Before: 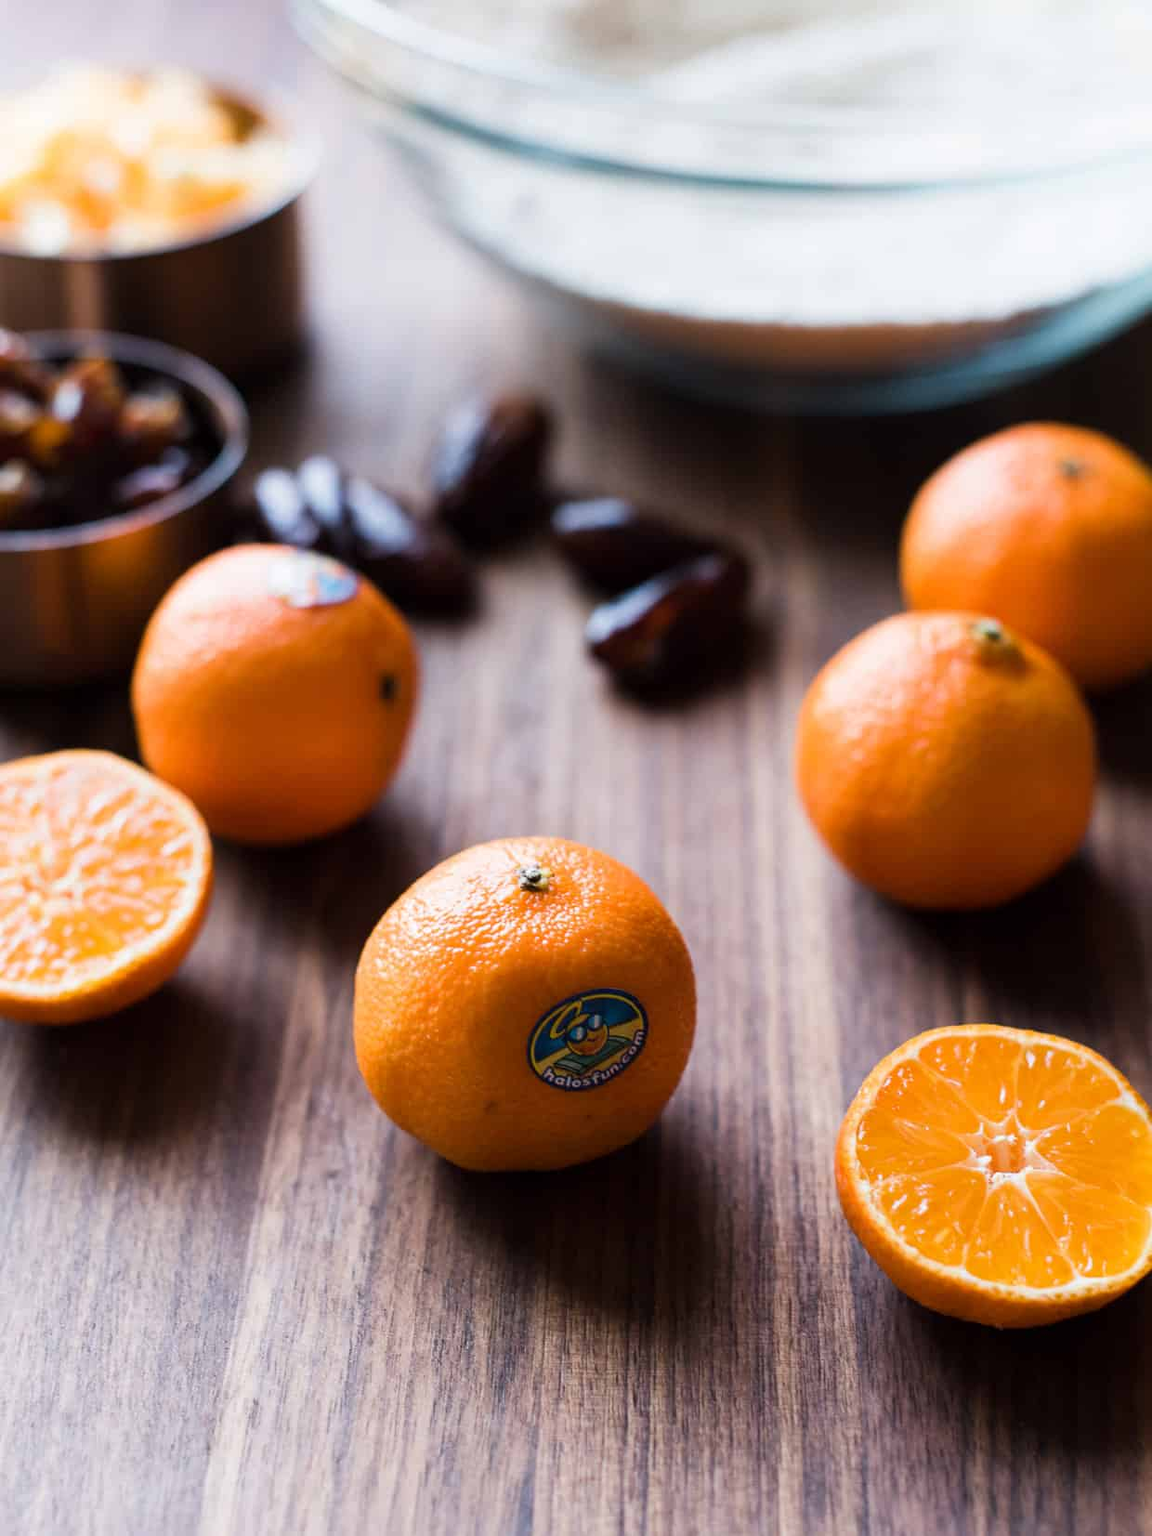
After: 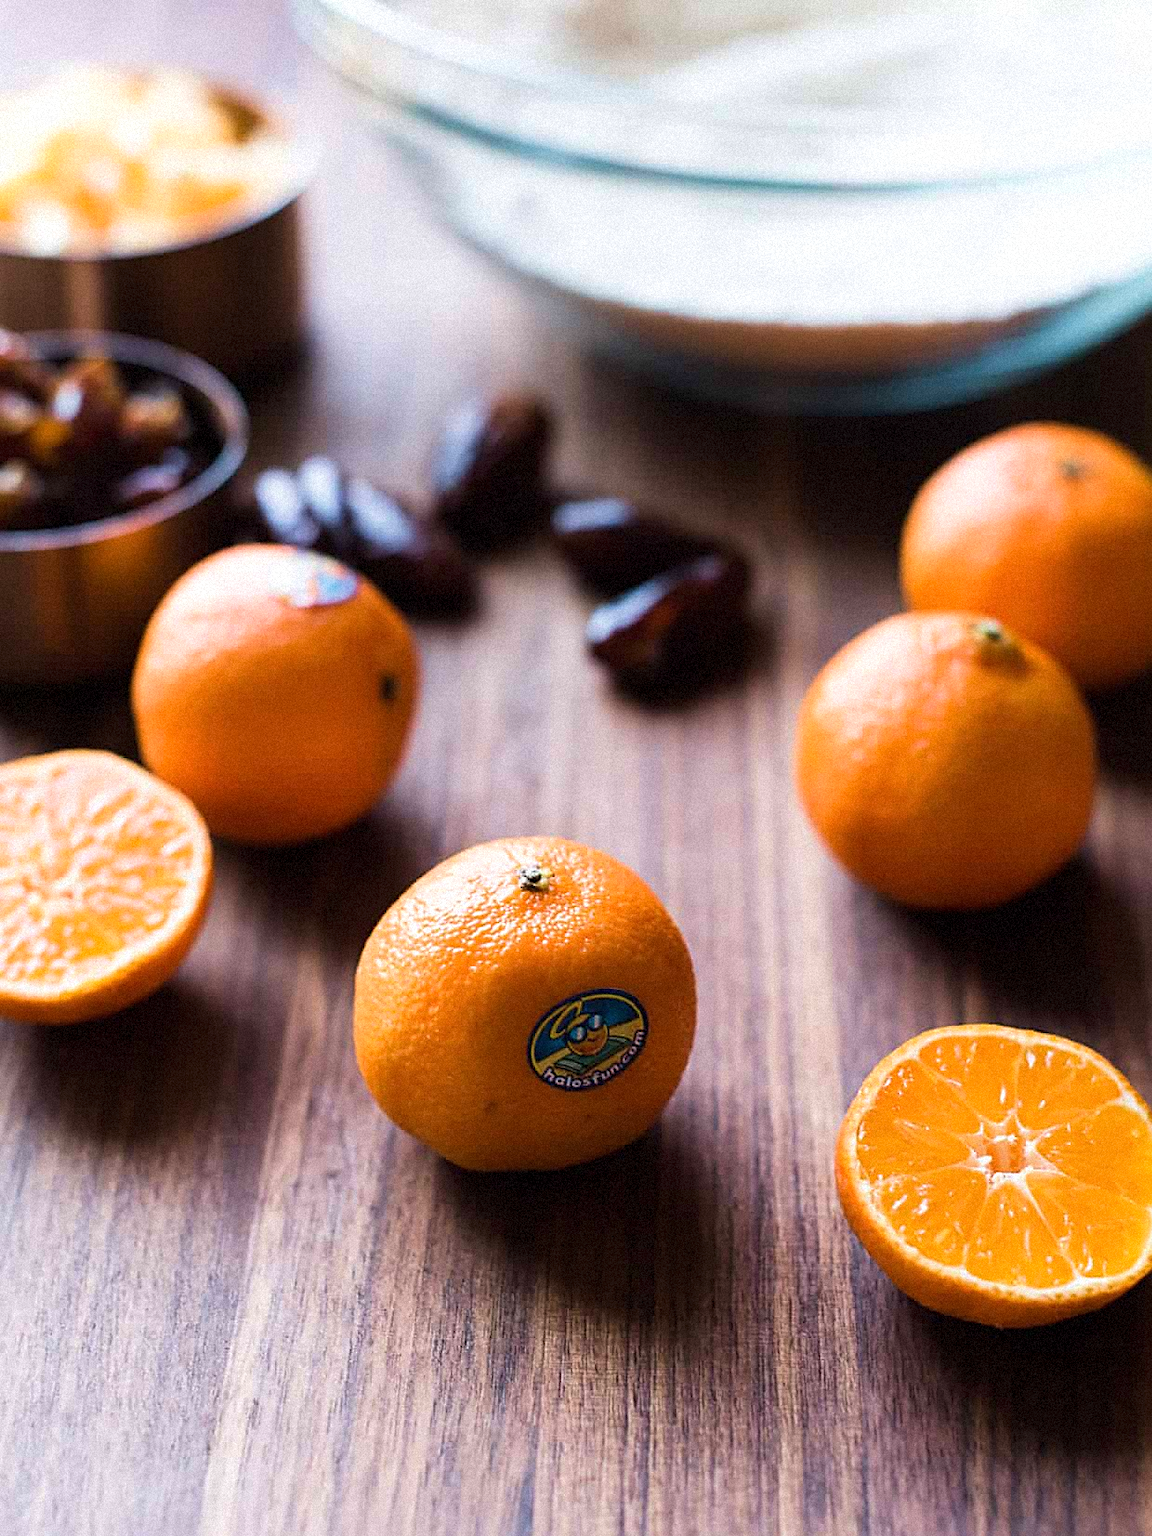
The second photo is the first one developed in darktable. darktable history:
exposure: exposure 0.131 EV, compensate highlight preservation false
velvia: on, module defaults
sharpen: on, module defaults
grain: mid-tones bias 0%
